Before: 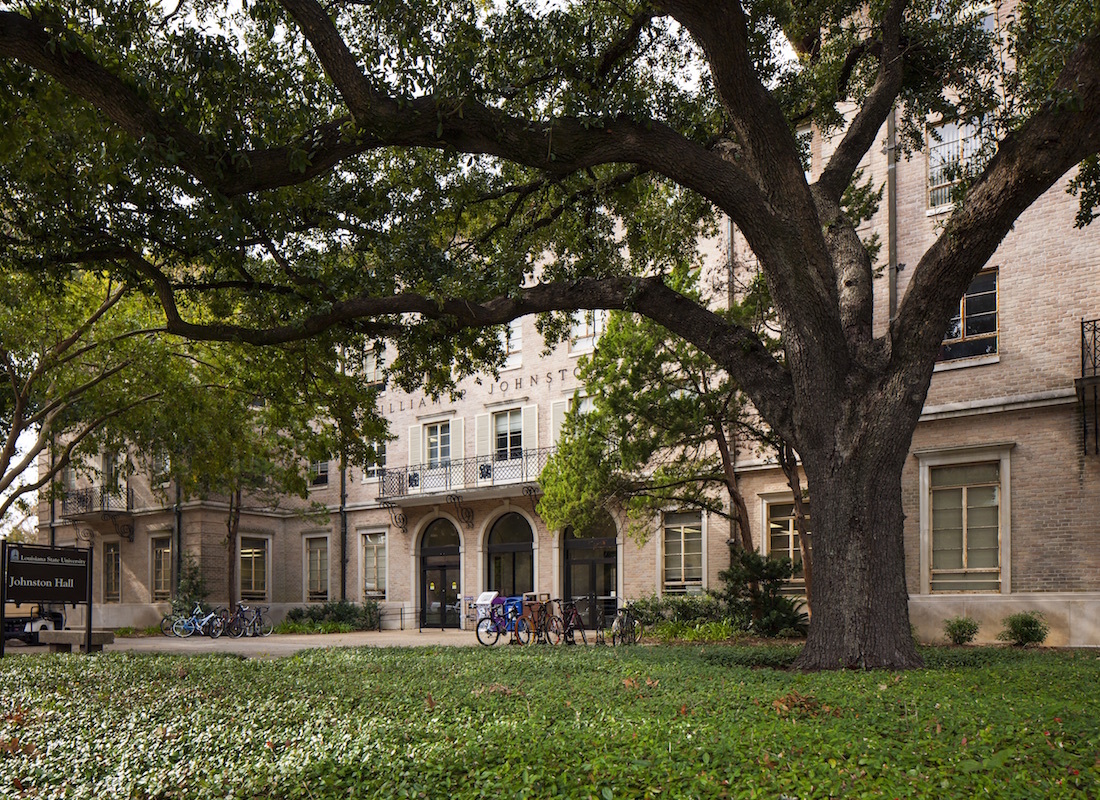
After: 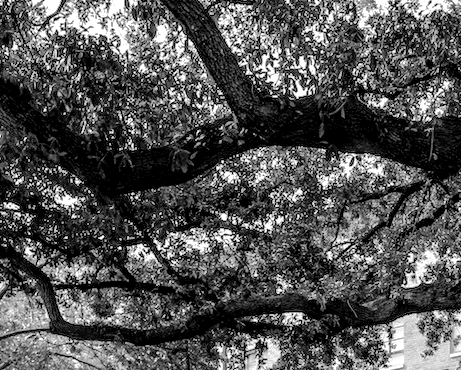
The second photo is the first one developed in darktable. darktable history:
tone equalizer: -7 EV 0.15 EV, -6 EV 0.6 EV, -5 EV 1.15 EV, -4 EV 1.33 EV, -3 EV 1.15 EV, -2 EV 0.6 EV, -1 EV 0.15 EV, mask exposure compensation -0.5 EV
crop and rotate: left 10.817%, top 0.062%, right 47.194%, bottom 53.626%
monochrome: on, module defaults
local contrast: highlights 60%, shadows 60%, detail 160%
shadows and highlights: shadows 40, highlights -60
